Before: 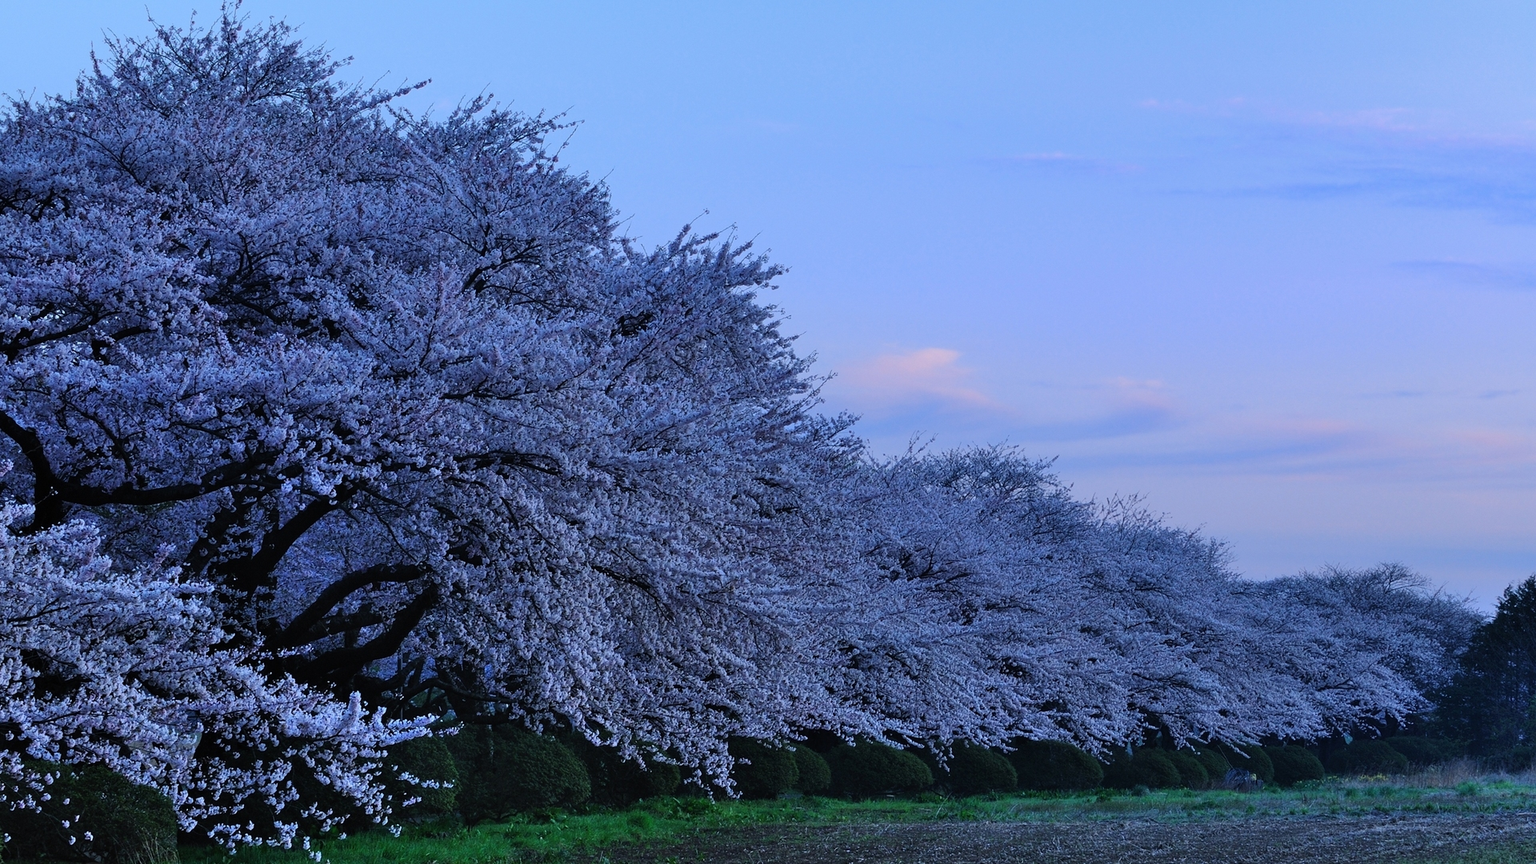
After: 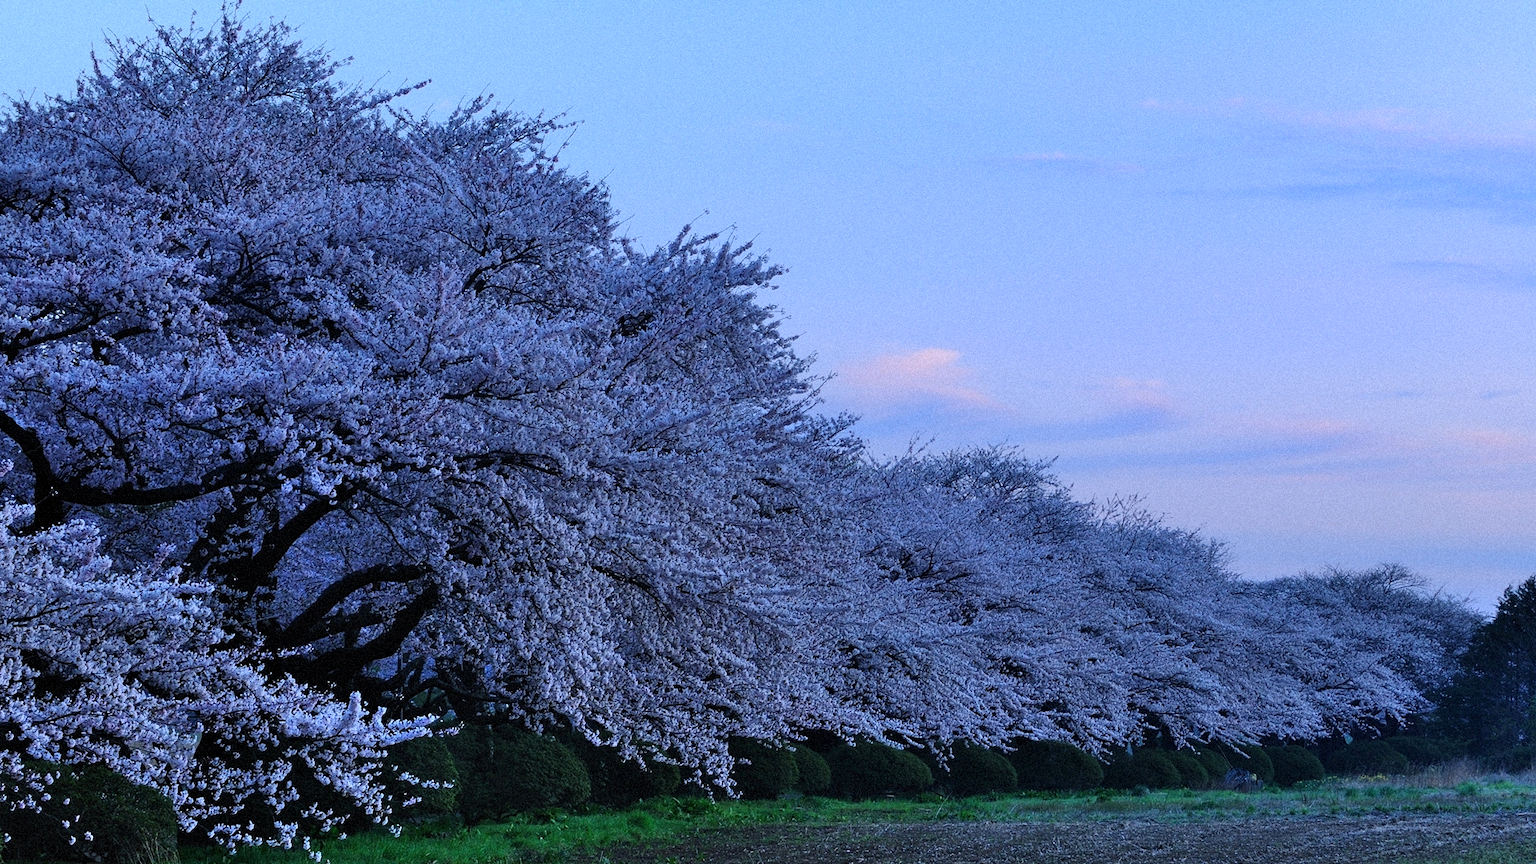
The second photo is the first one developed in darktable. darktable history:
exposure: black level correction 0.001, exposure 0.191 EV, compensate highlight preservation false
grain: mid-tones bias 0%
contrast brightness saturation: contrast 0.05
